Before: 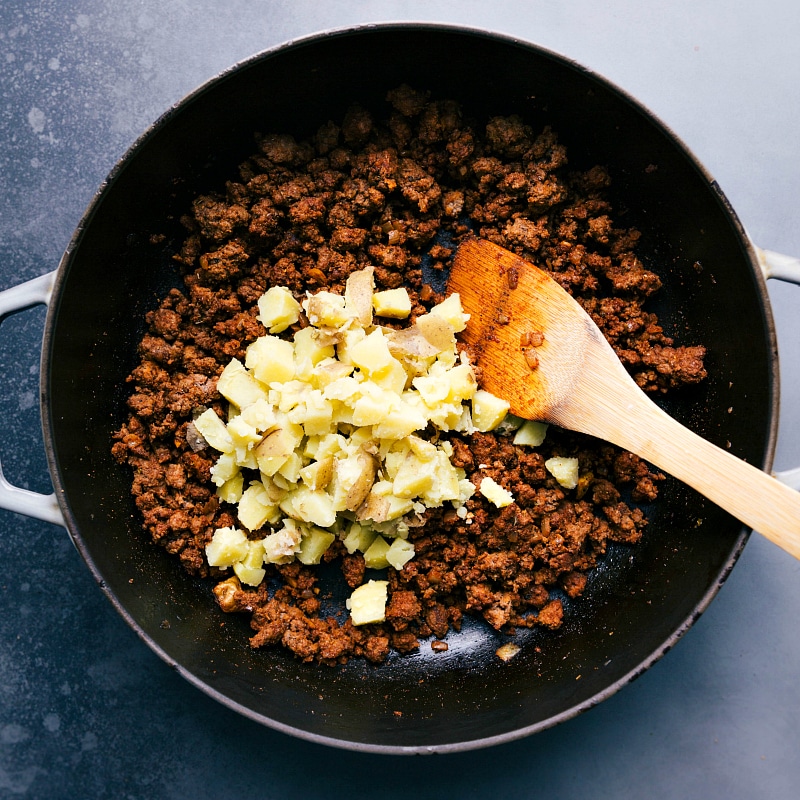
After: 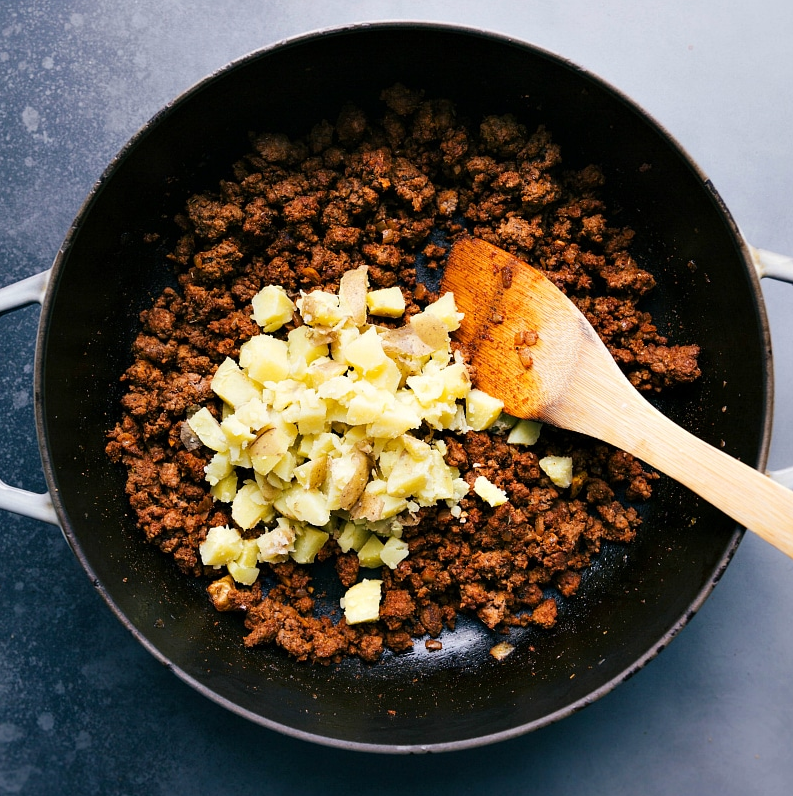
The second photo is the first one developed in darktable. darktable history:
crop and rotate: left 0.846%, top 0.146%, bottom 0.253%
